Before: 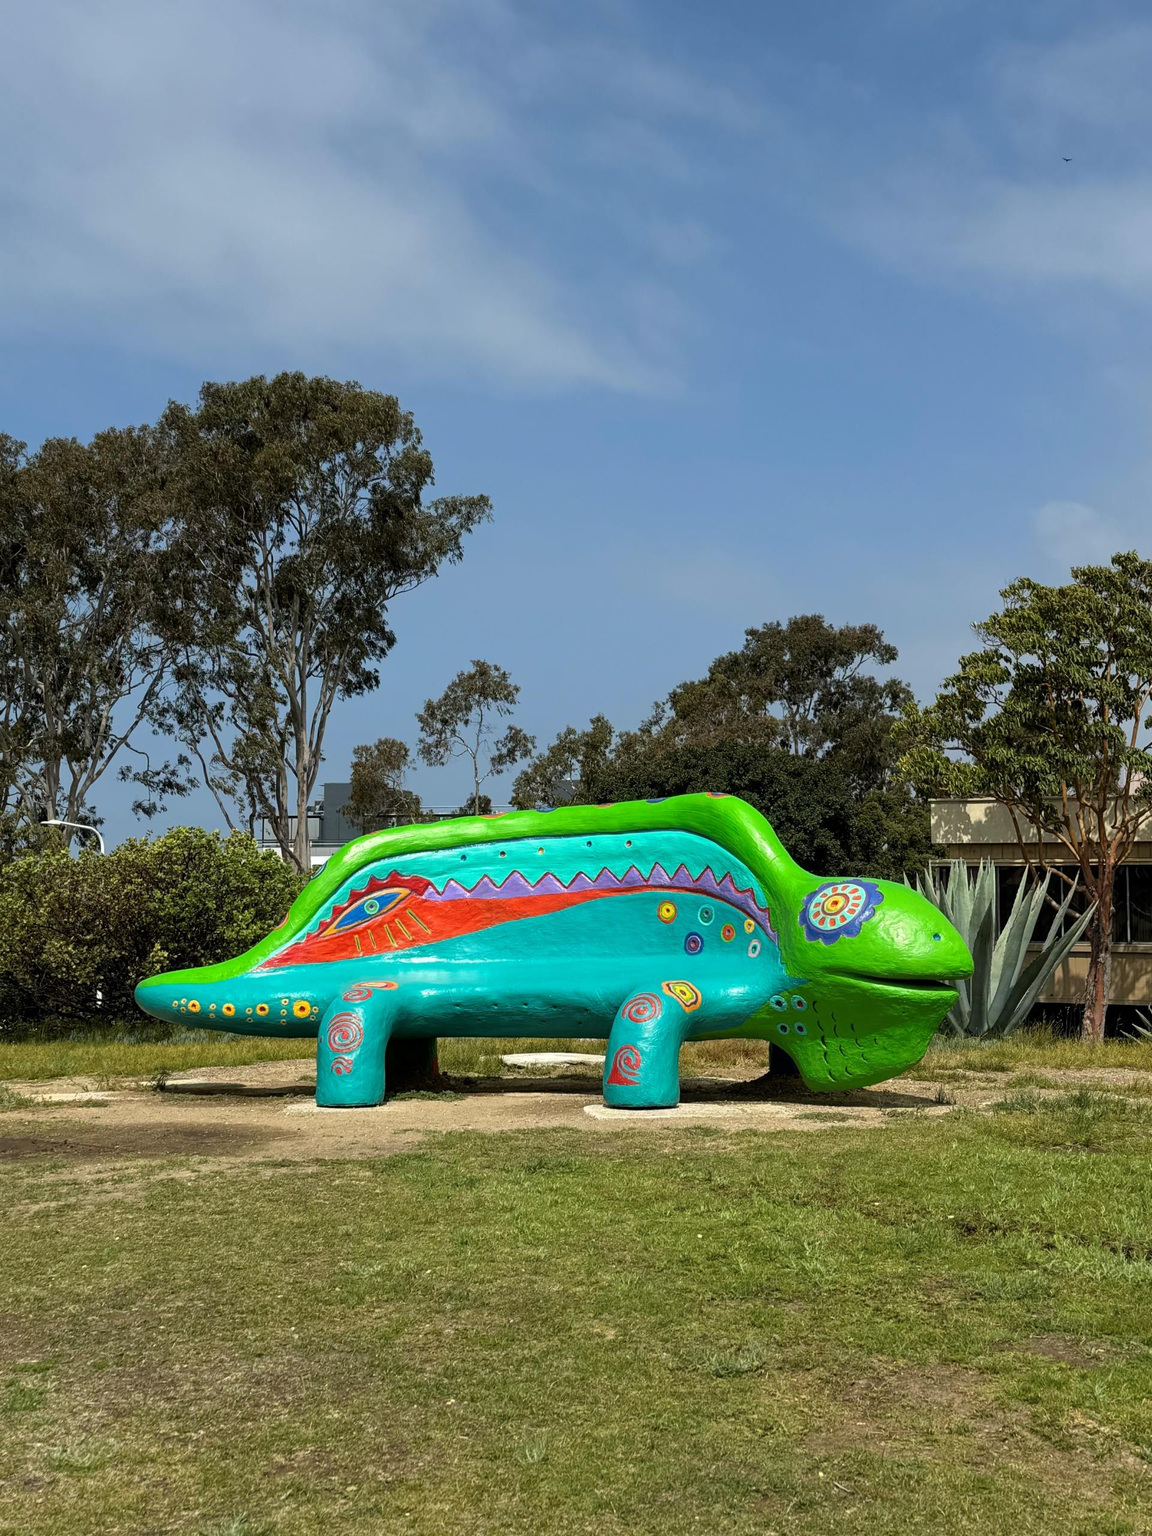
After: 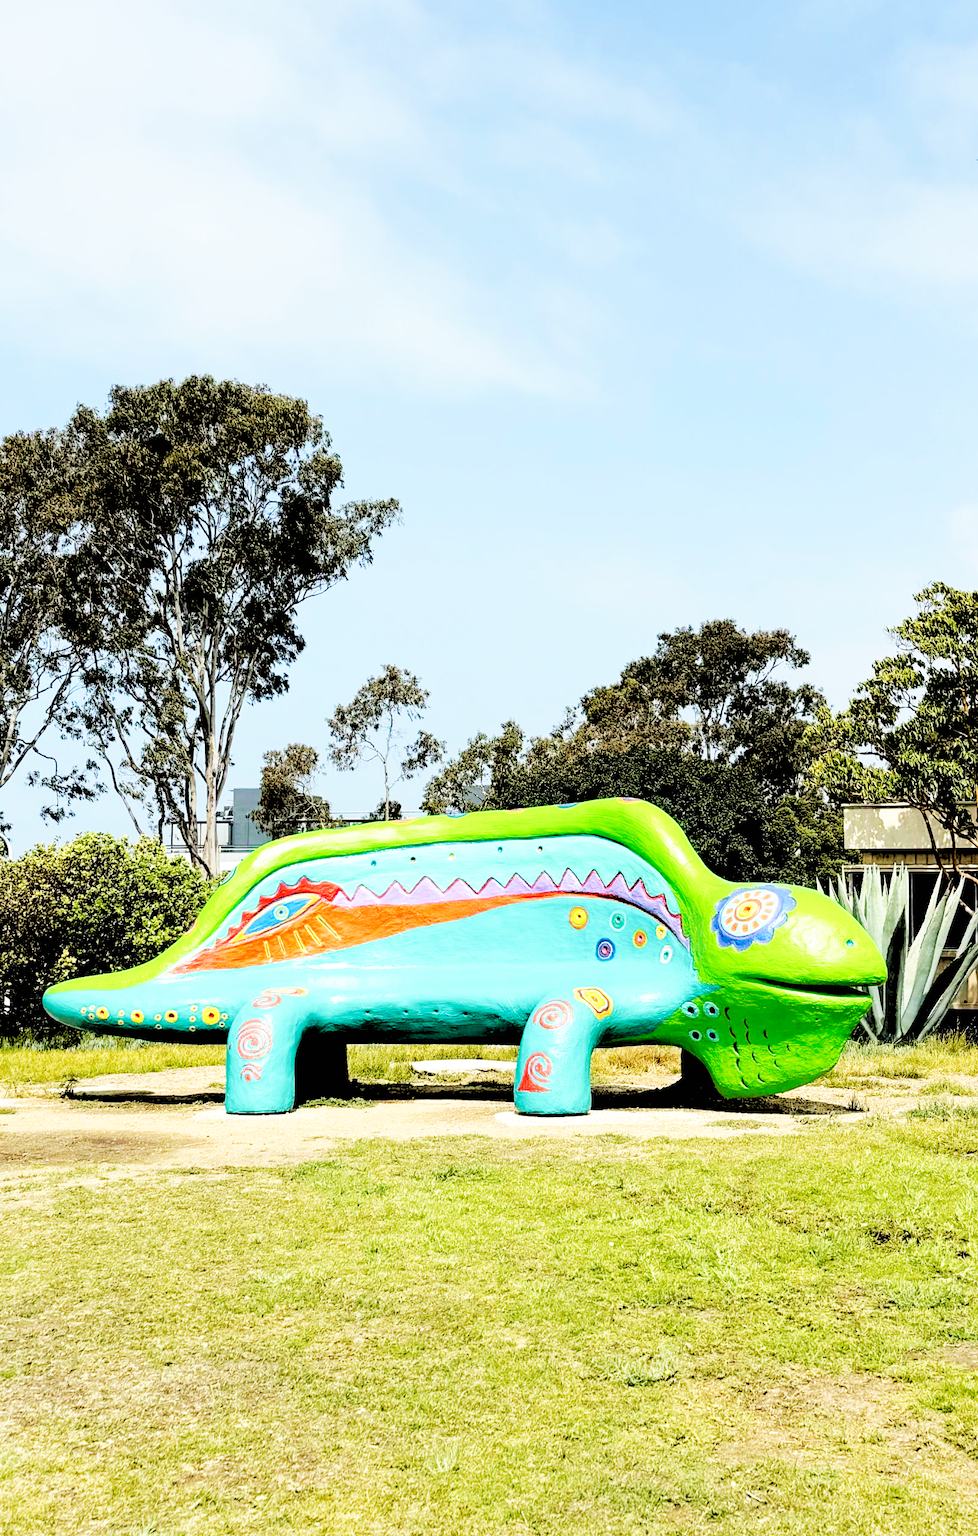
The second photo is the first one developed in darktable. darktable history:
crop: left 8.026%, right 7.374%
base curve: curves: ch0 [(0, 0) (0.007, 0.004) (0.027, 0.03) (0.046, 0.07) (0.207, 0.54) (0.442, 0.872) (0.673, 0.972) (1, 1)], preserve colors none
rgb levels: levels [[0.027, 0.429, 0.996], [0, 0.5, 1], [0, 0.5, 1]]
